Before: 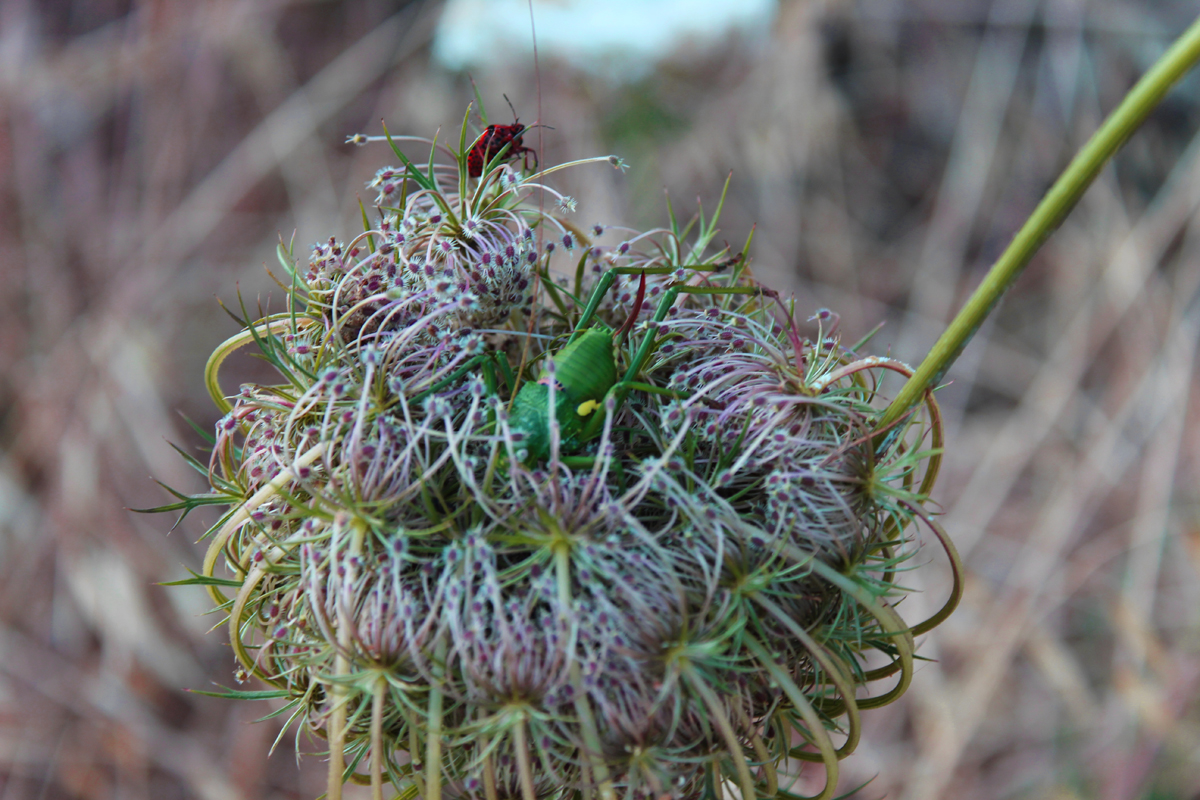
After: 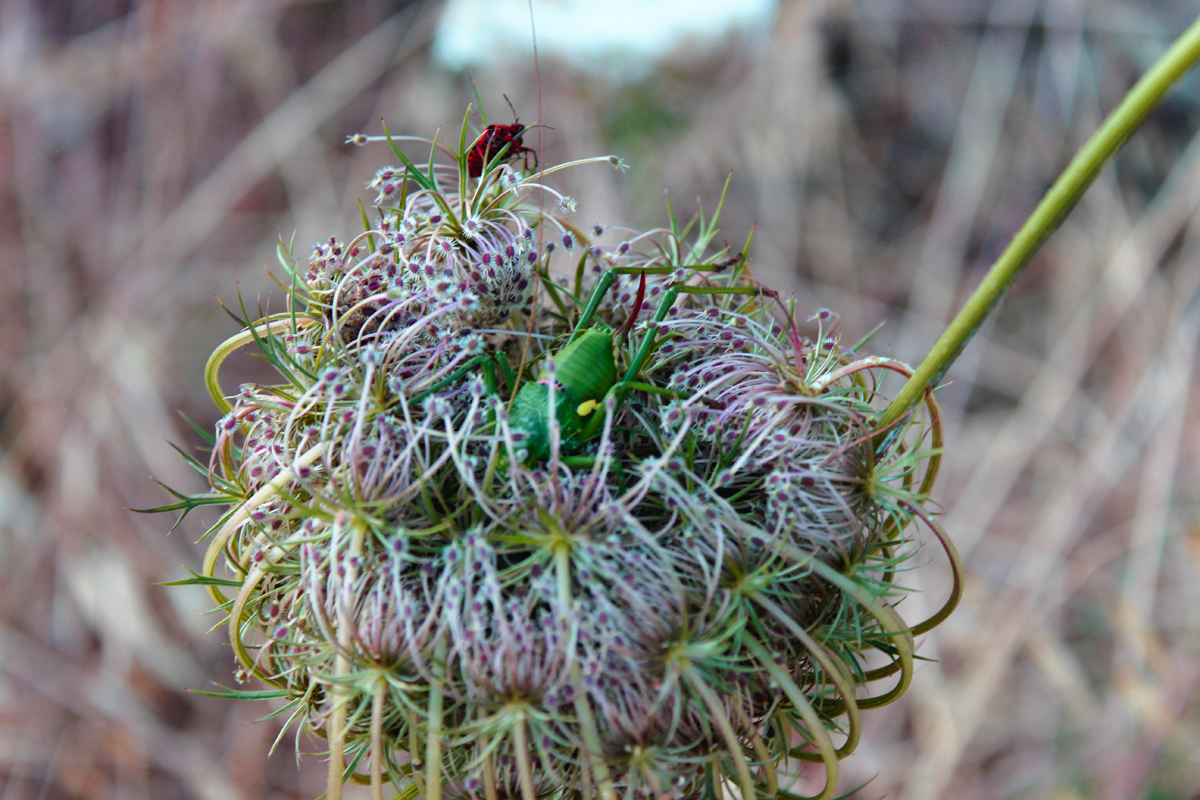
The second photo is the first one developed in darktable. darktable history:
tone equalizer: on, module defaults
tone curve: curves: ch0 [(0, 0) (0.003, 0.022) (0.011, 0.025) (0.025, 0.025) (0.044, 0.029) (0.069, 0.042) (0.1, 0.068) (0.136, 0.118) (0.177, 0.176) (0.224, 0.233) (0.277, 0.299) (0.335, 0.371) (0.399, 0.448) (0.468, 0.526) (0.543, 0.605) (0.623, 0.684) (0.709, 0.775) (0.801, 0.869) (0.898, 0.957) (1, 1)], preserve colors none
white balance: emerald 1
